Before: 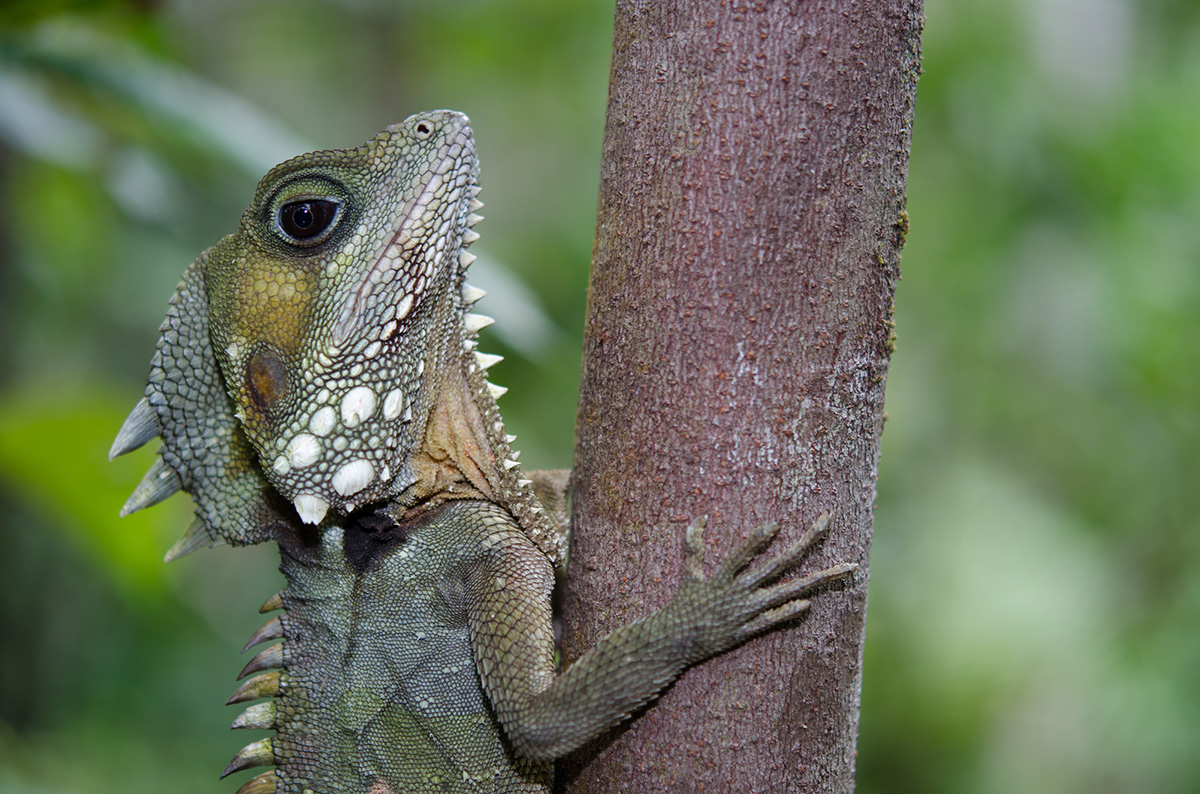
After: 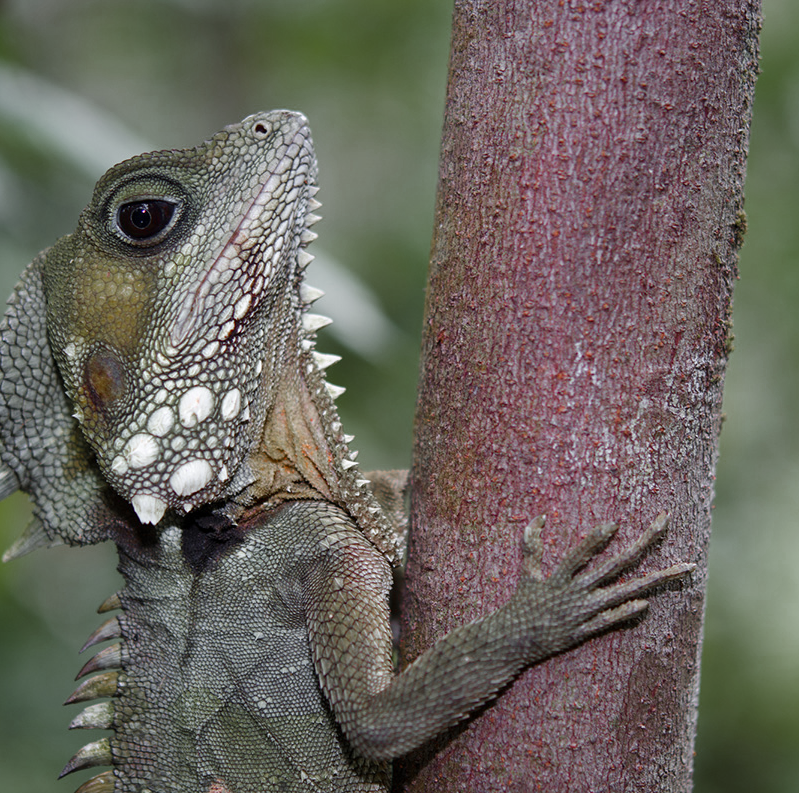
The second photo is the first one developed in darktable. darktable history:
crop and rotate: left 13.537%, right 19.796%
color zones: curves: ch0 [(0, 0.48) (0.209, 0.398) (0.305, 0.332) (0.429, 0.493) (0.571, 0.5) (0.714, 0.5) (0.857, 0.5) (1, 0.48)]; ch1 [(0, 0.736) (0.143, 0.625) (0.225, 0.371) (0.429, 0.256) (0.571, 0.241) (0.714, 0.213) (0.857, 0.48) (1, 0.736)]; ch2 [(0, 0.448) (0.143, 0.498) (0.286, 0.5) (0.429, 0.5) (0.571, 0.5) (0.714, 0.5) (0.857, 0.5) (1, 0.448)]
